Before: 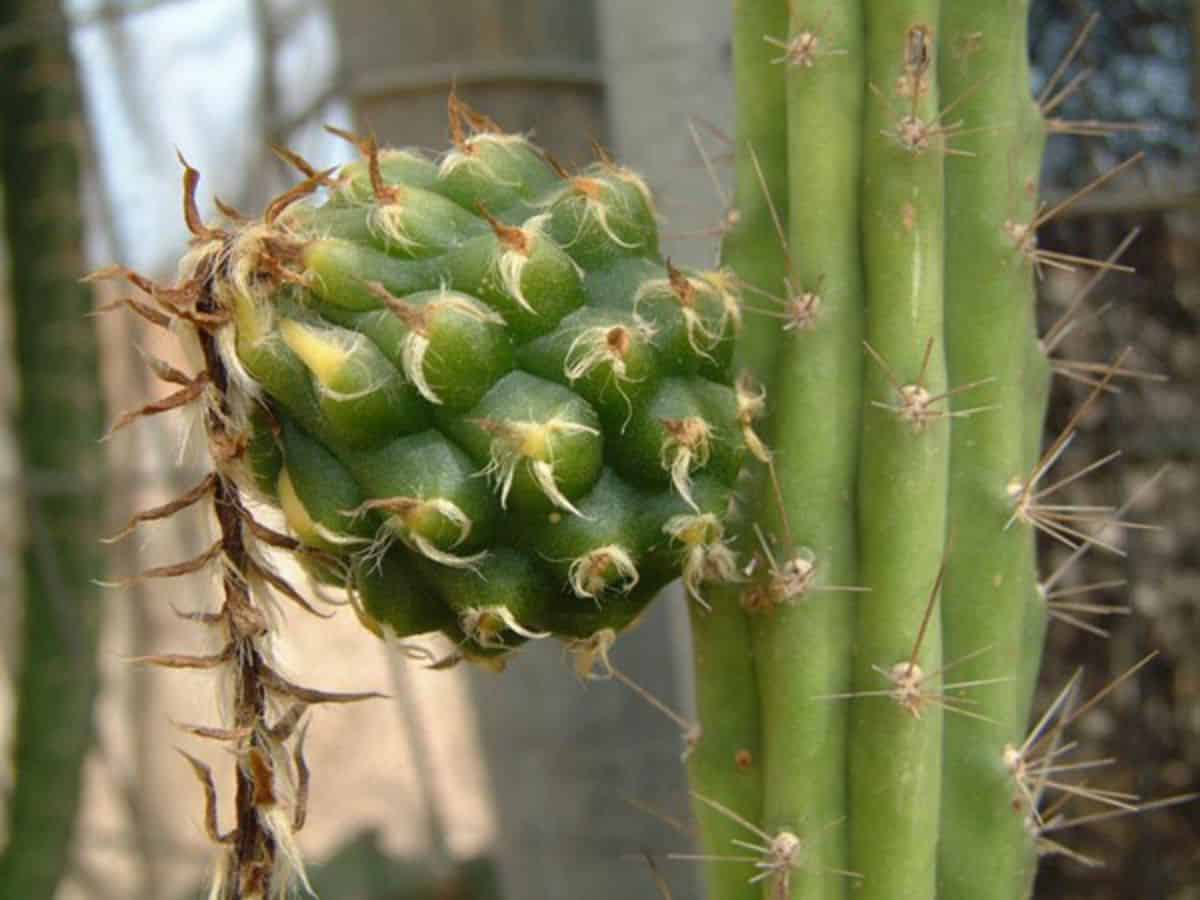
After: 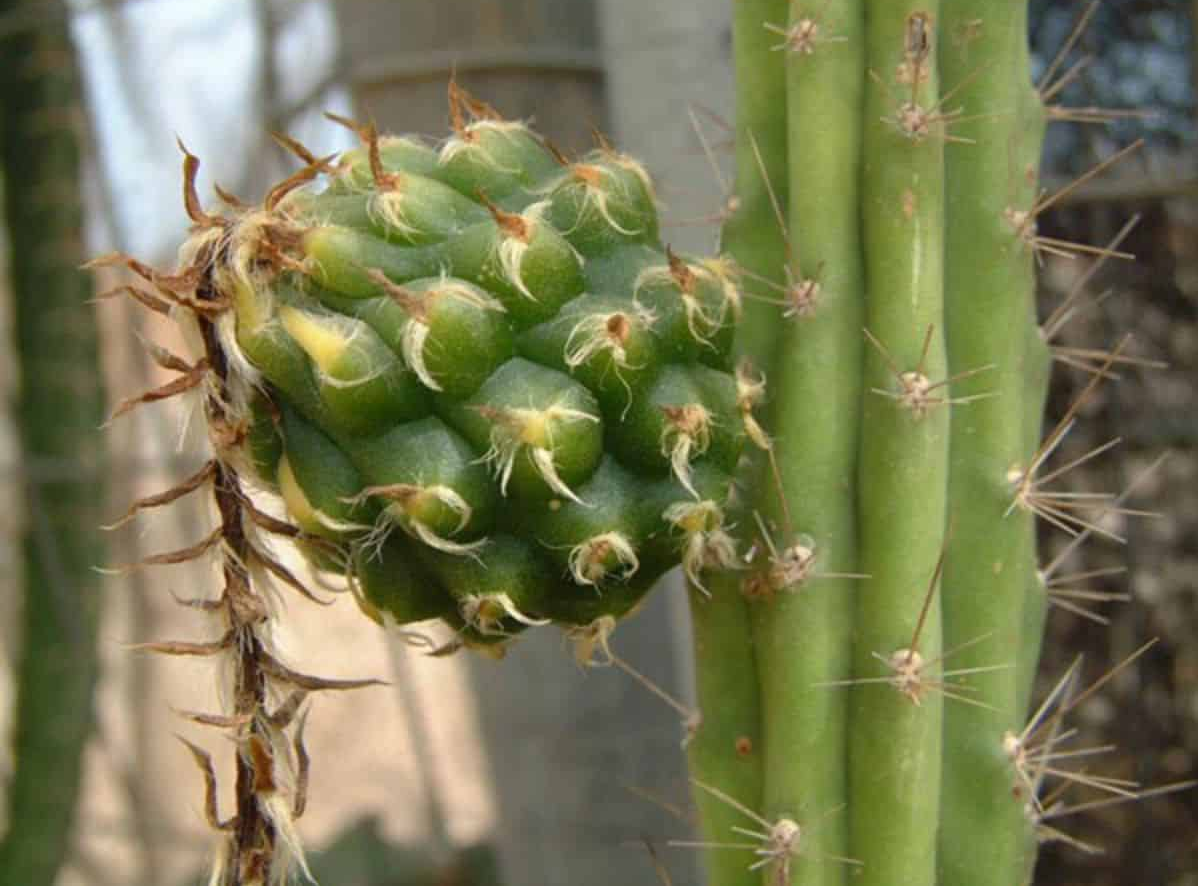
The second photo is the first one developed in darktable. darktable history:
crop: top 1.477%, right 0.095%
